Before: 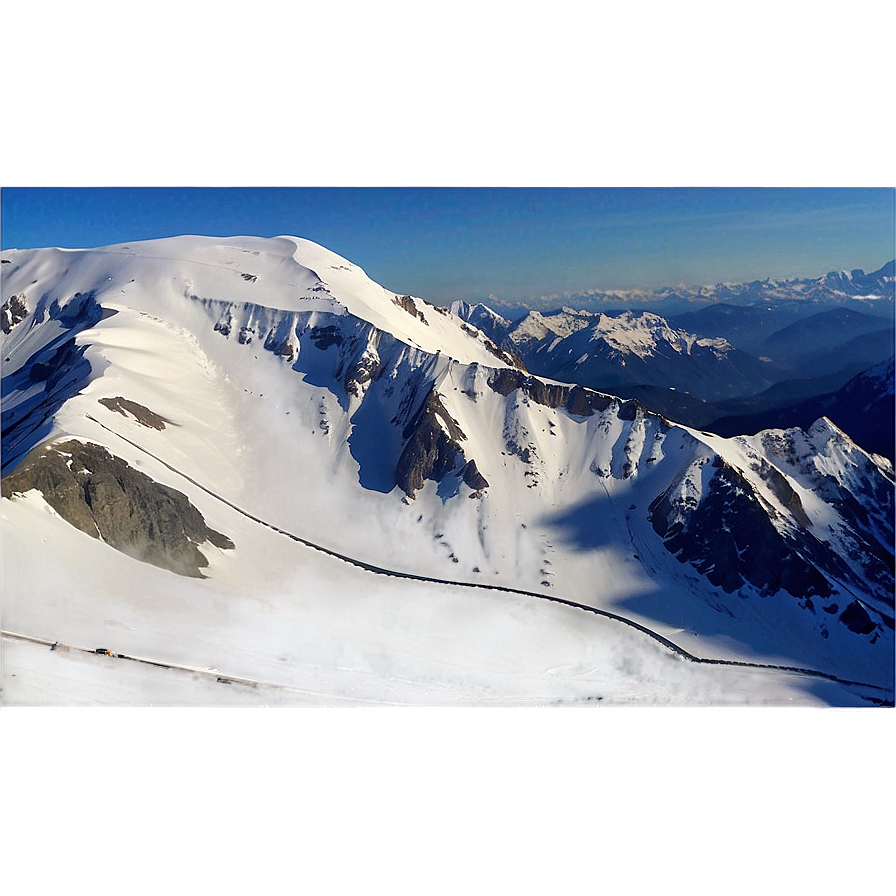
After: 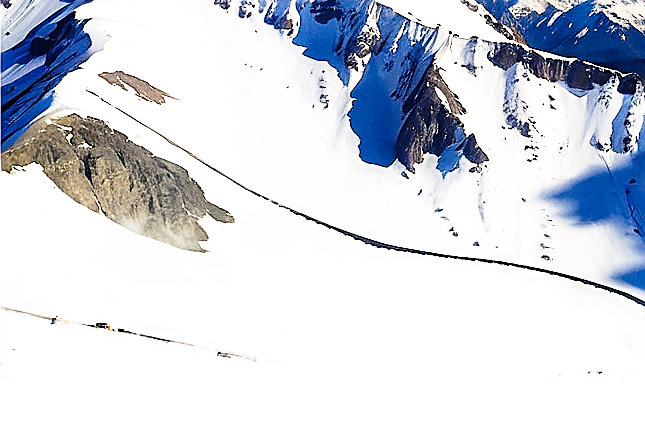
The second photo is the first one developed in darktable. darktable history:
crop: top 36.469%, right 27.939%, bottom 14.63%
base curve: curves: ch0 [(0, 0) (0.026, 0.03) (0.109, 0.232) (0.351, 0.748) (0.669, 0.968) (1, 1)], preserve colors none
sharpen: on, module defaults
tone equalizer: -8 EV -0.382 EV, -7 EV -0.369 EV, -6 EV -0.372 EV, -5 EV -0.237 EV, -3 EV 0.236 EV, -2 EV 0.334 EV, -1 EV 0.412 EV, +0 EV 0.444 EV, mask exposure compensation -0.494 EV
